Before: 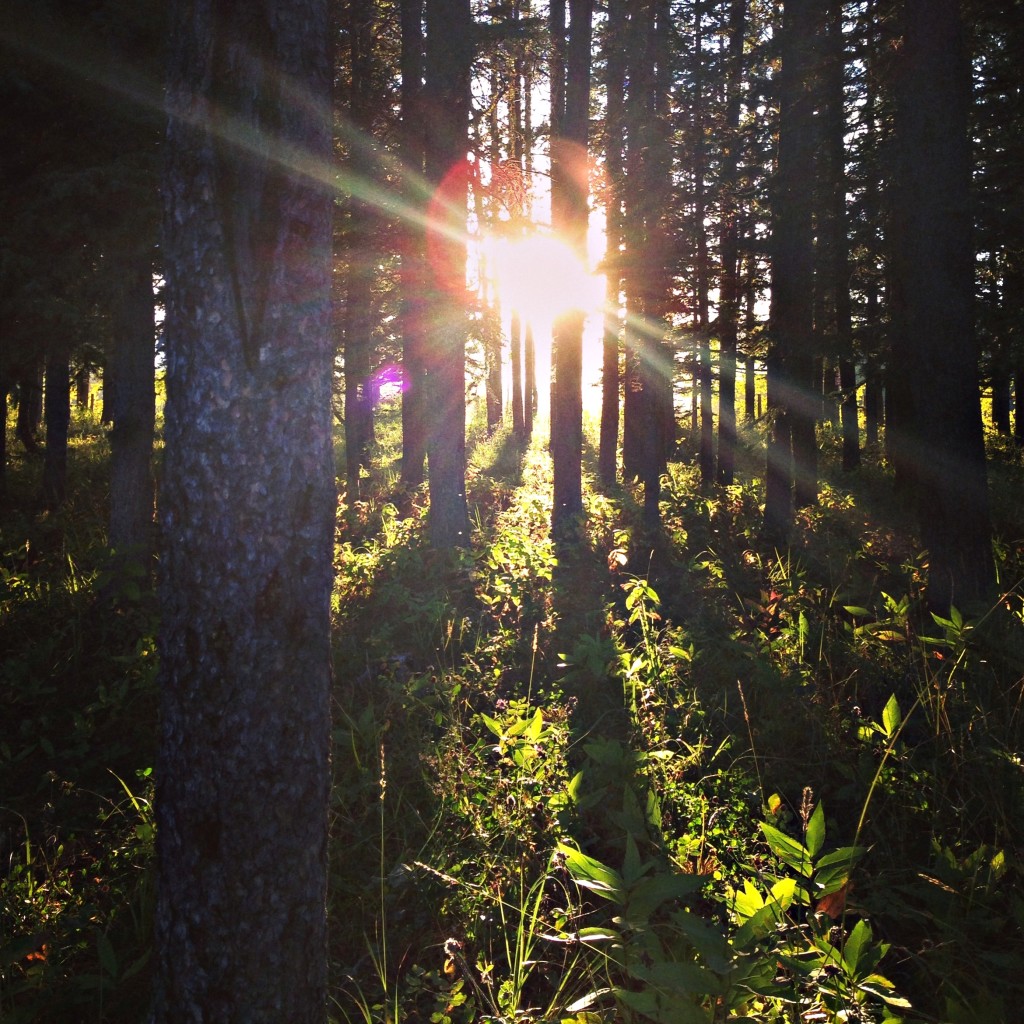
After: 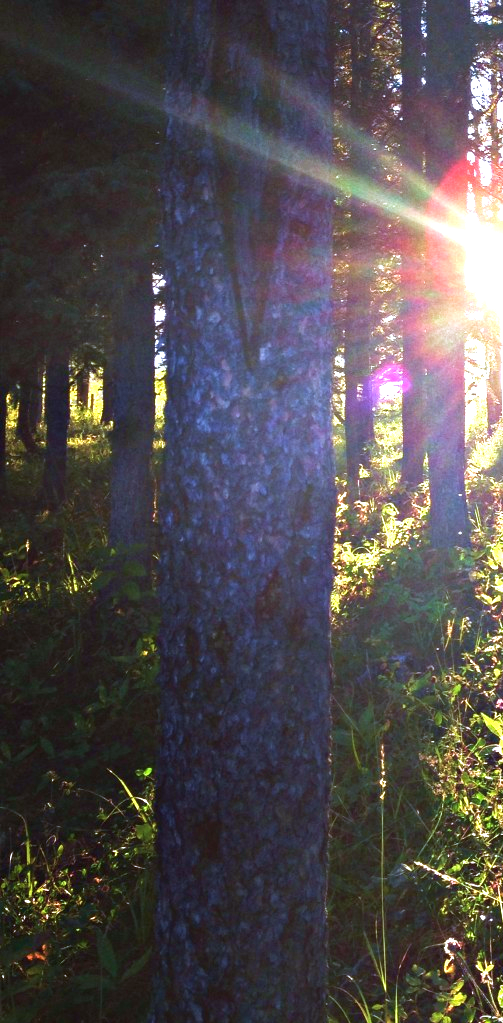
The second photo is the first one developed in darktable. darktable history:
white balance: red 0.931, blue 1.11
crop and rotate: left 0%, top 0%, right 50.845%
exposure: black level correction 0, exposure 1 EV, compensate highlight preservation false
velvia: strength 45%
